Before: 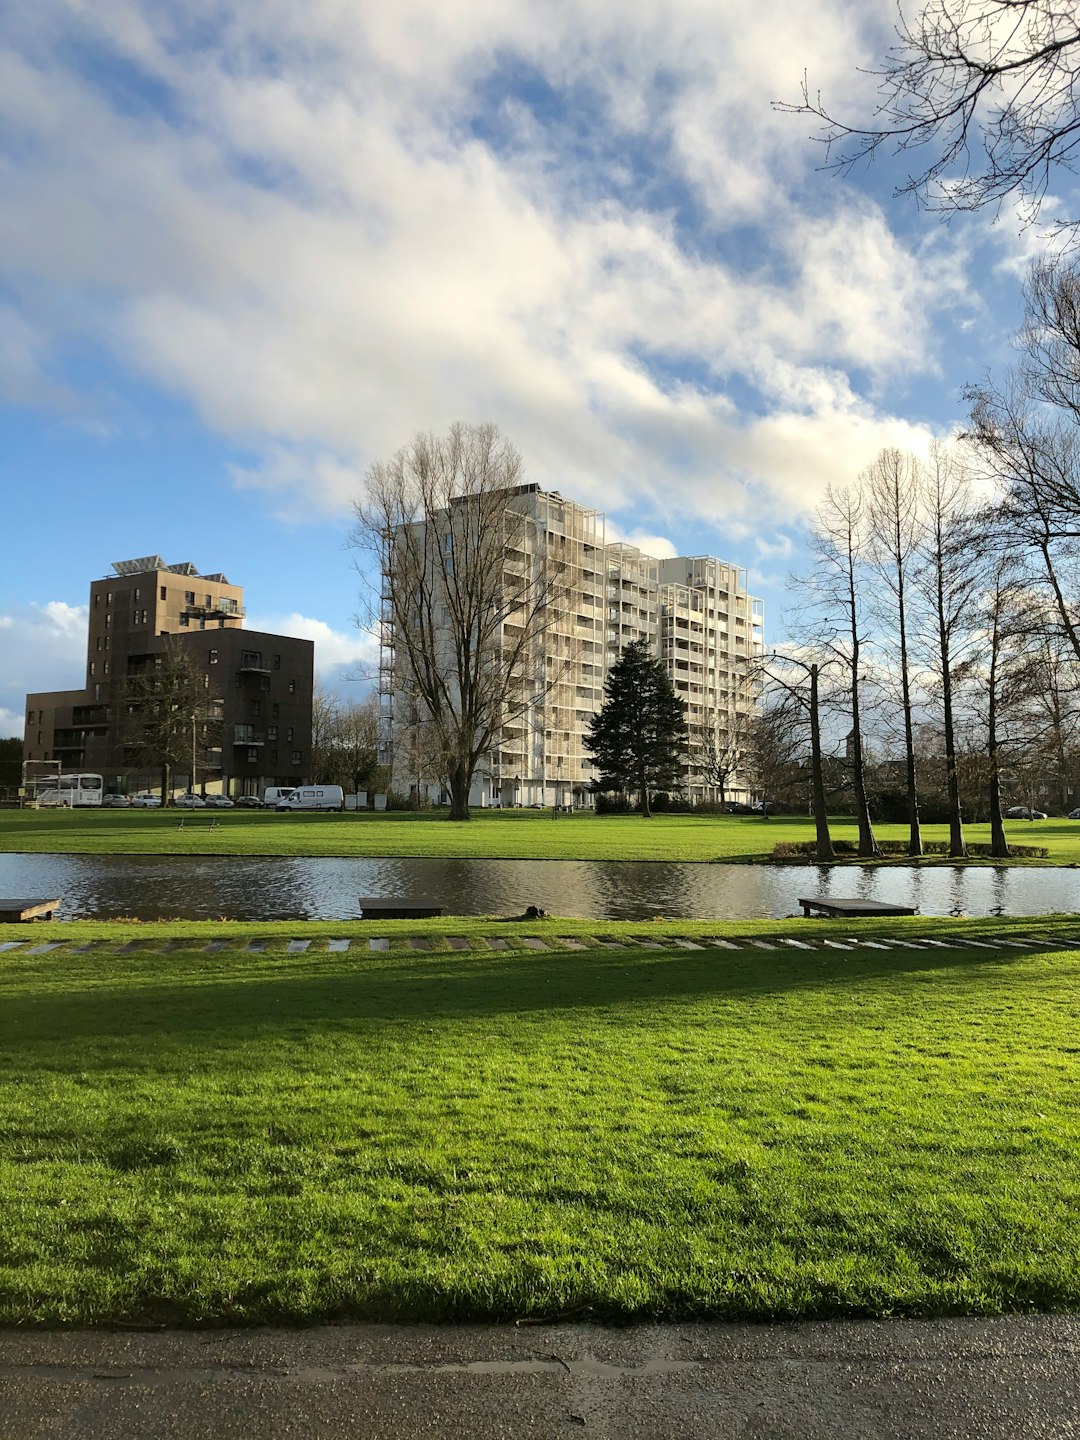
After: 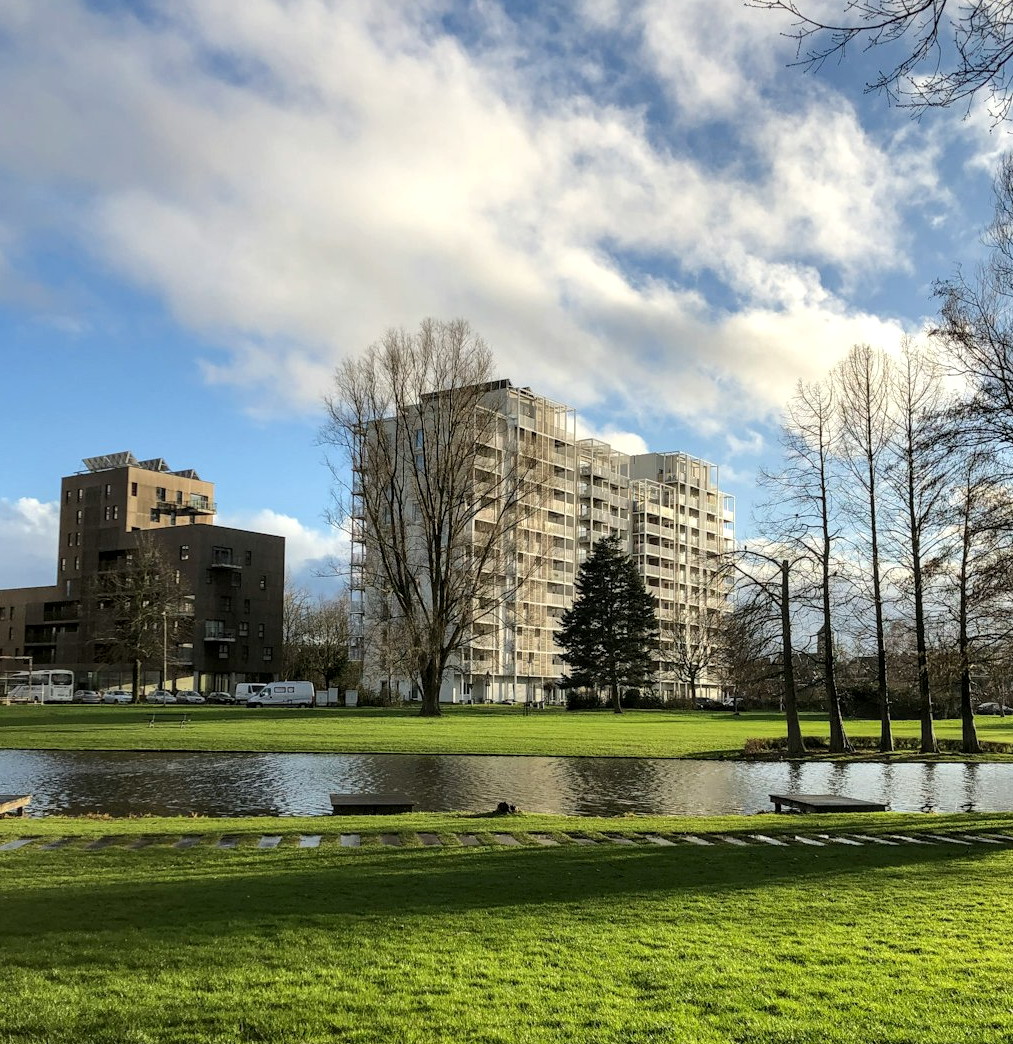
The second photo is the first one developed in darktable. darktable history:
local contrast: detail 130%
crop: left 2.737%, top 7.287%, right 3.421%, bottom 20.179%
